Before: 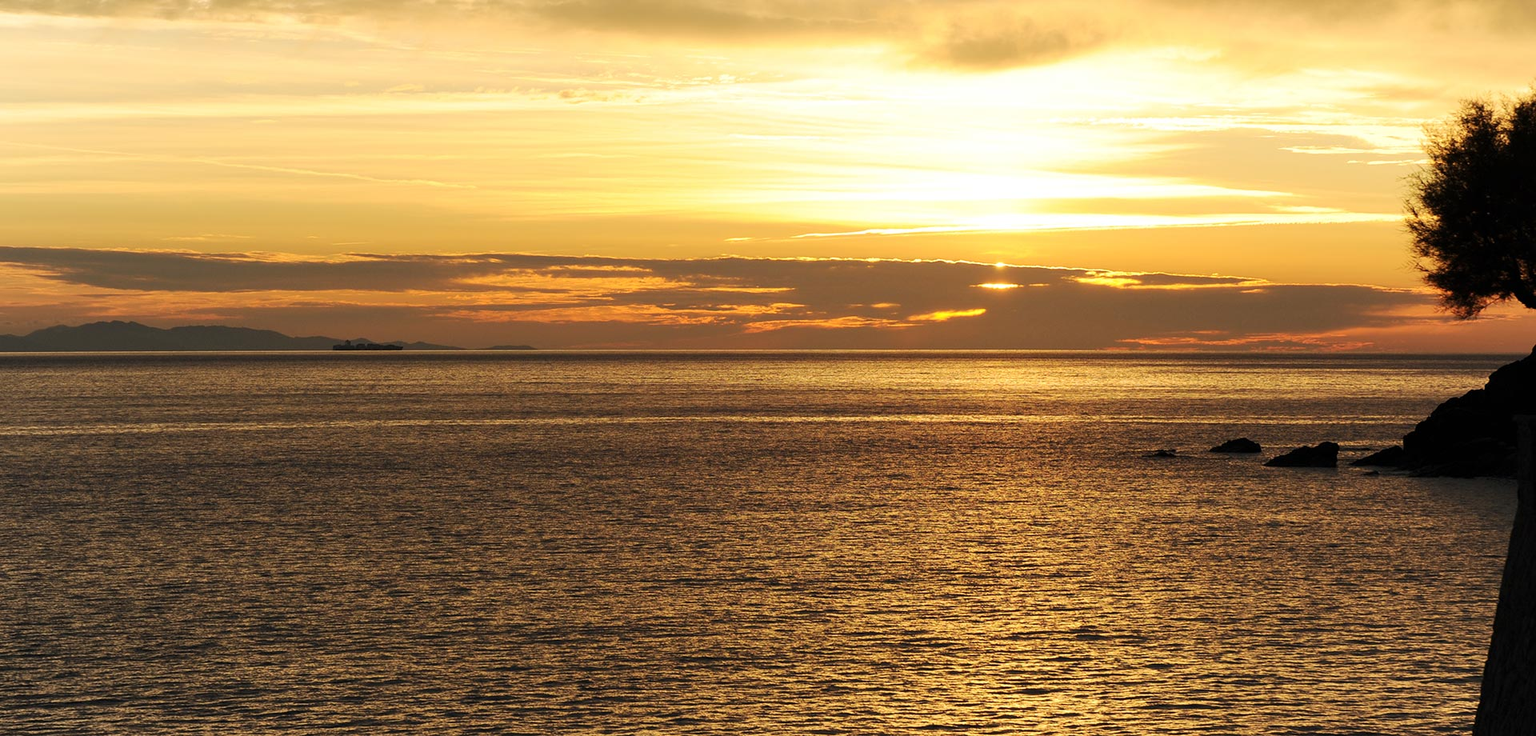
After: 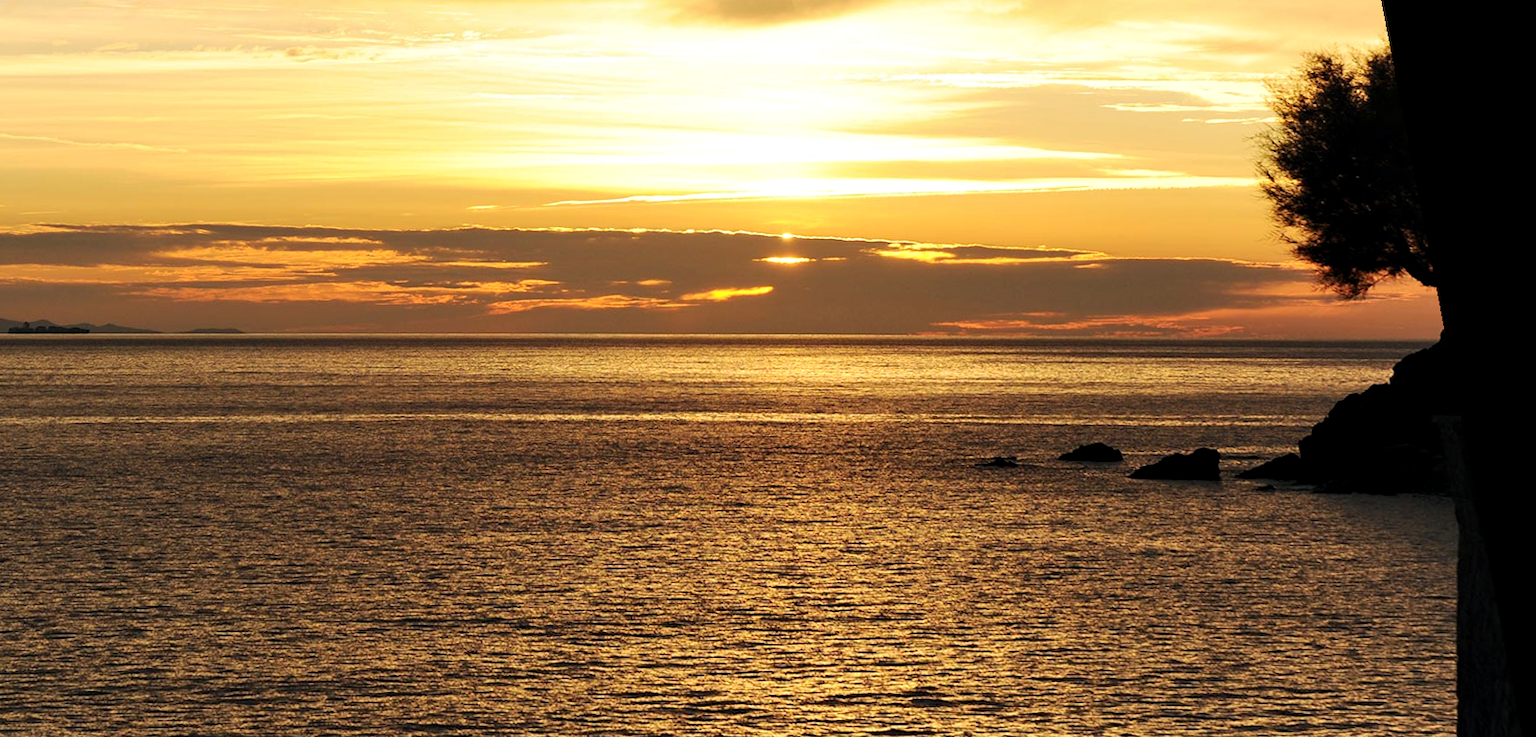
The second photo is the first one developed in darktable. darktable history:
rotate and perspective: rotation 0.128°, lens shift (vertical) -0.181, lens shift (horizontal) -0.044, shear 0.001, automatic cropping off
crop: left 23.095%, top 5.827%, bottom 11.854%
contrast equalizer: octaves 7, y [[0.6 ×6], [0.55 ×6], [0 ×6], [0 ×6], [0 ×6]], mix 0.29
